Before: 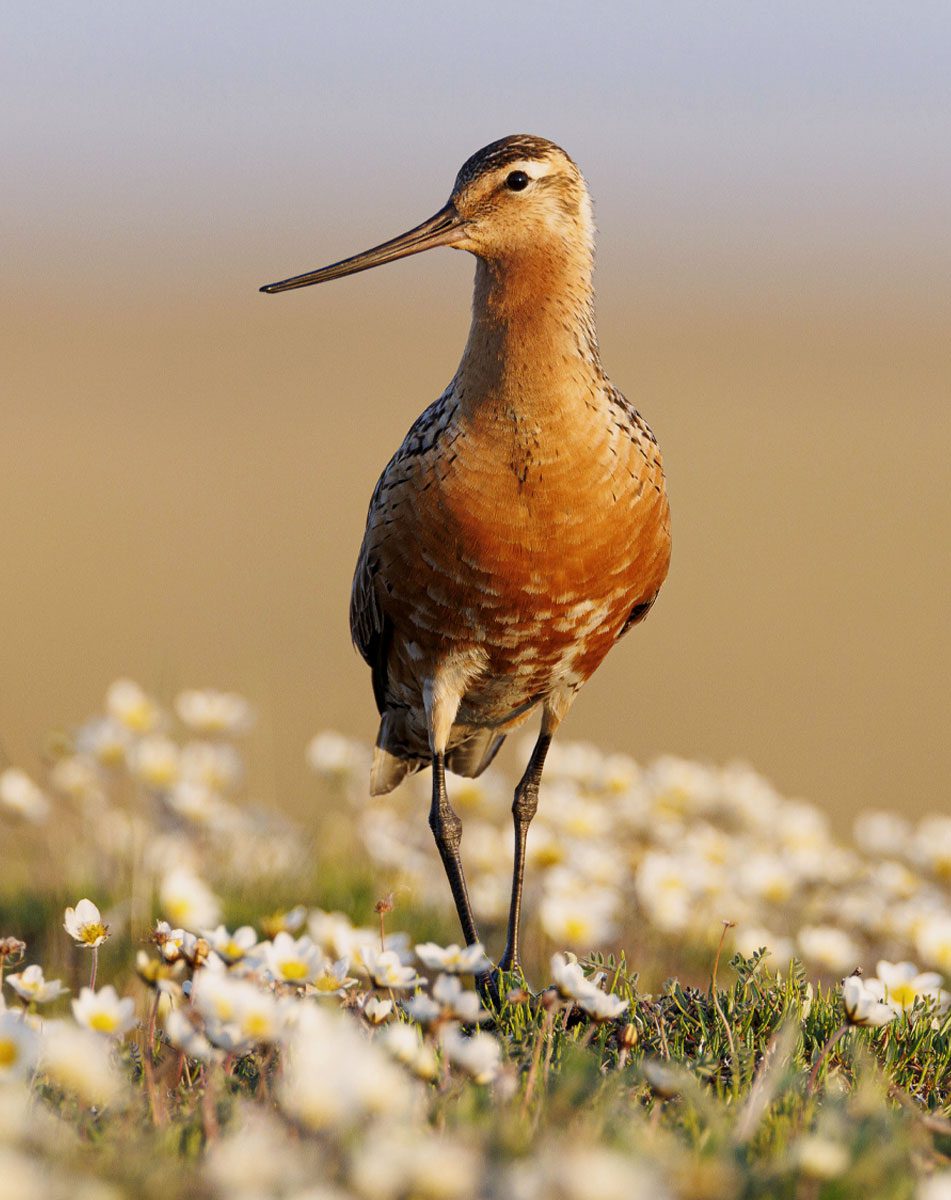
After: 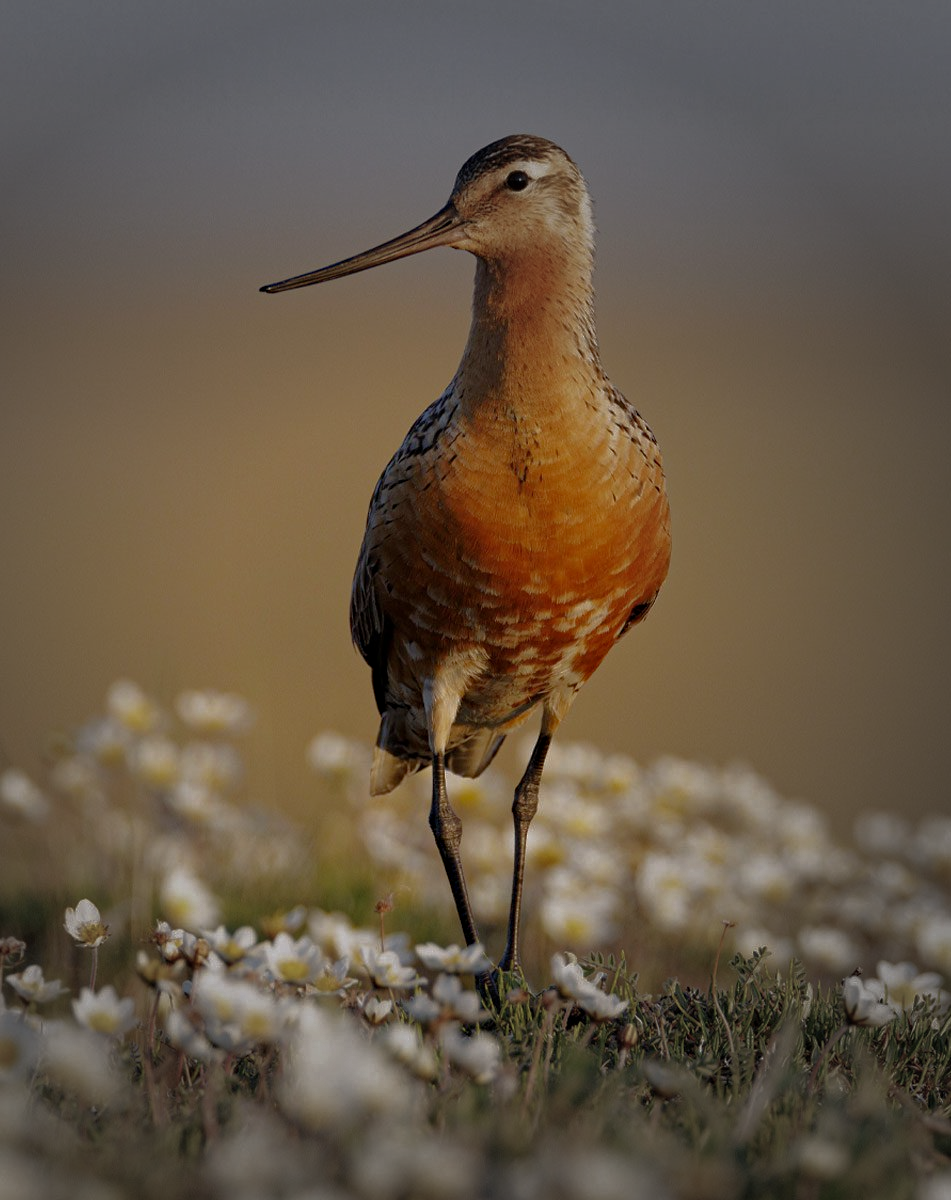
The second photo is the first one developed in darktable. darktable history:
vignetting: fall-off start 33.76%, fall-off radius 64.94%, brightness -0.575, center (-0.12, -0.002), width/height ratio 0.959
base curve: curves: ch0 [(0, 0) (0.841, 0.609) (1, 1)]
haze removal: compatibility mode true, adaptive false
